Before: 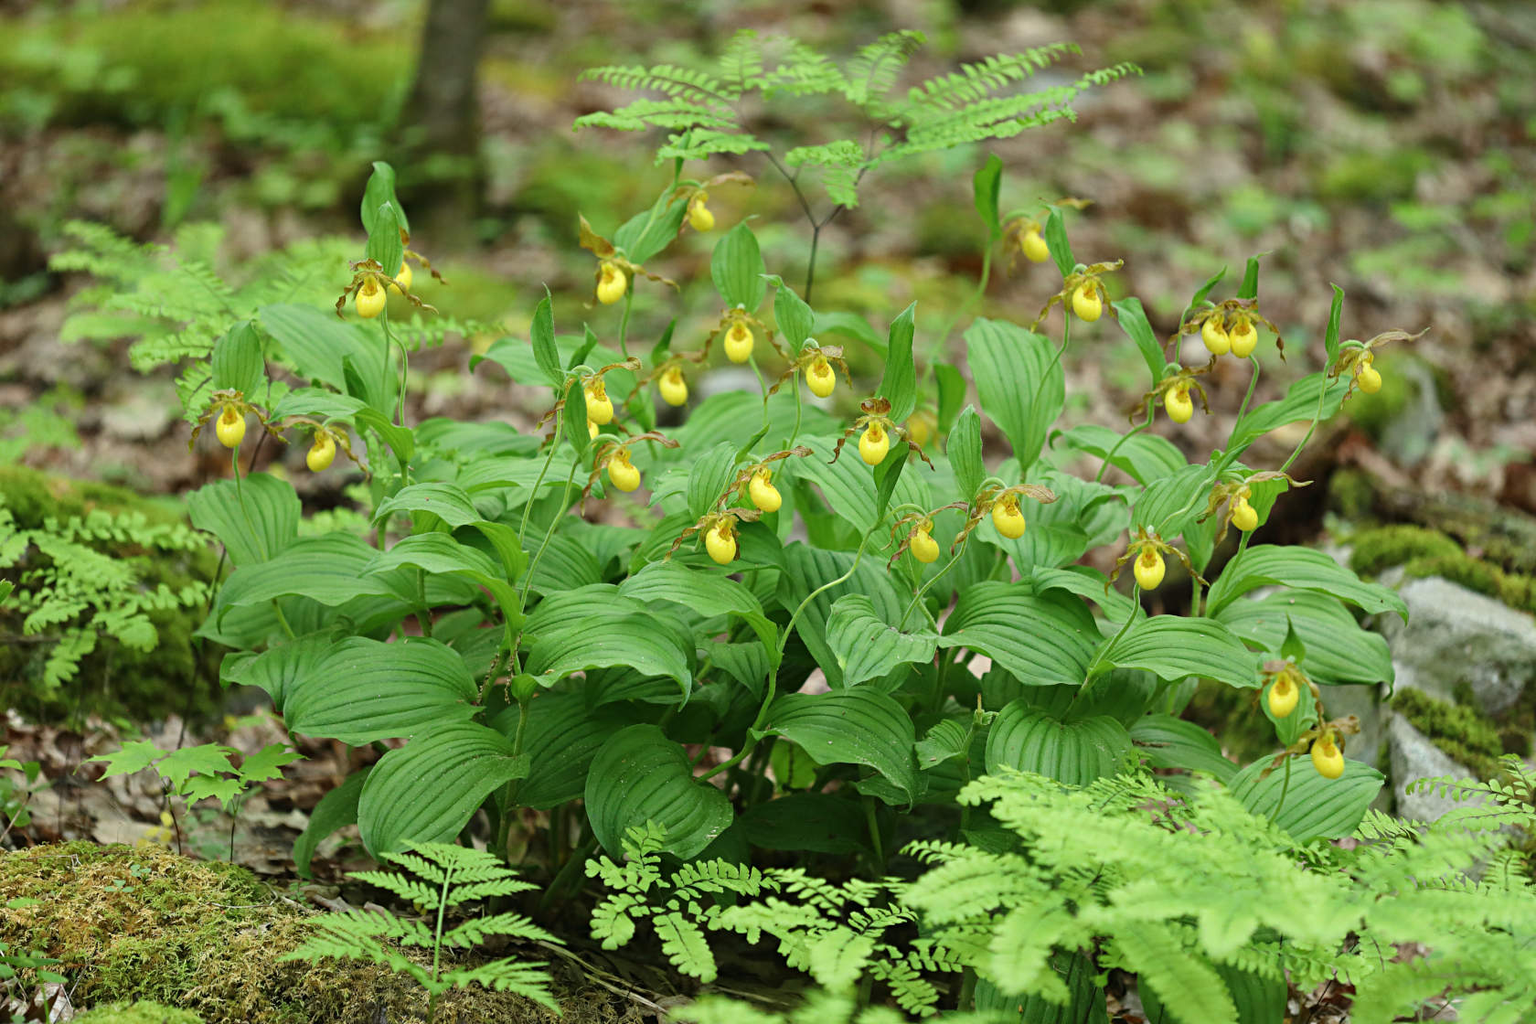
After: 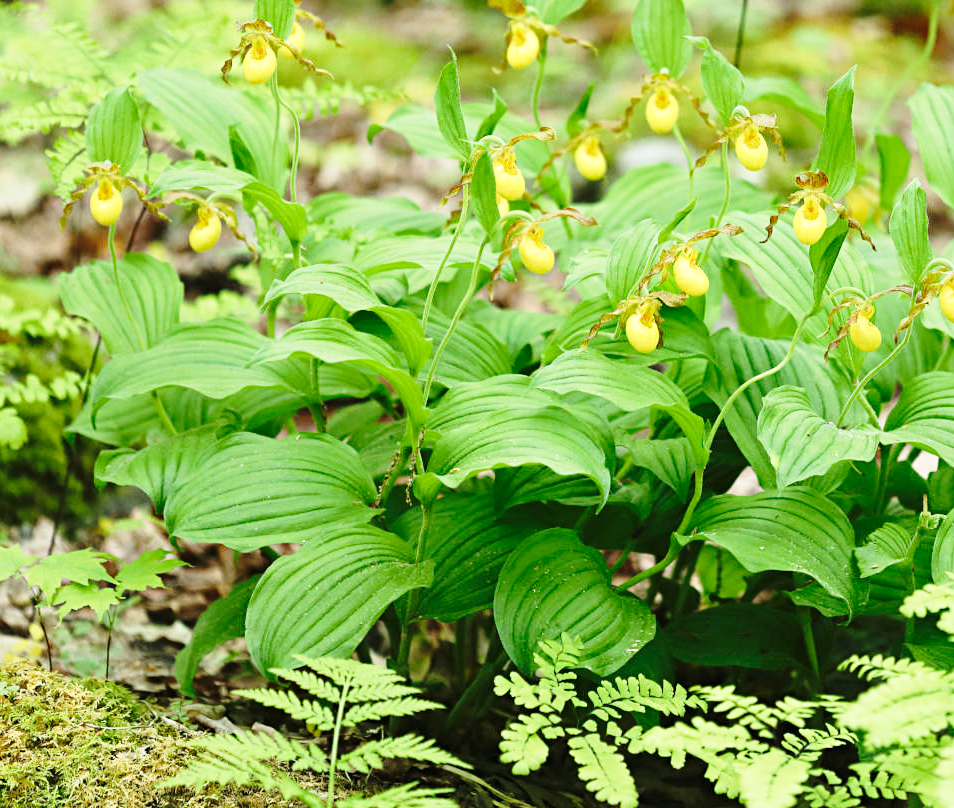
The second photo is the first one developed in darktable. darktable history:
exposure: exposure 0.172 EV, compensate highlight preservation false
crop: left 8.722%, top 23.592%, right 34.458%, bottom 4.232%
base curve: curves: ch0 [(0, 0) (0.028, 0.03) (0.121, 0.232) (0.46, 0.748) (0.859, 0.968) (1, 1)], preserve colors none
